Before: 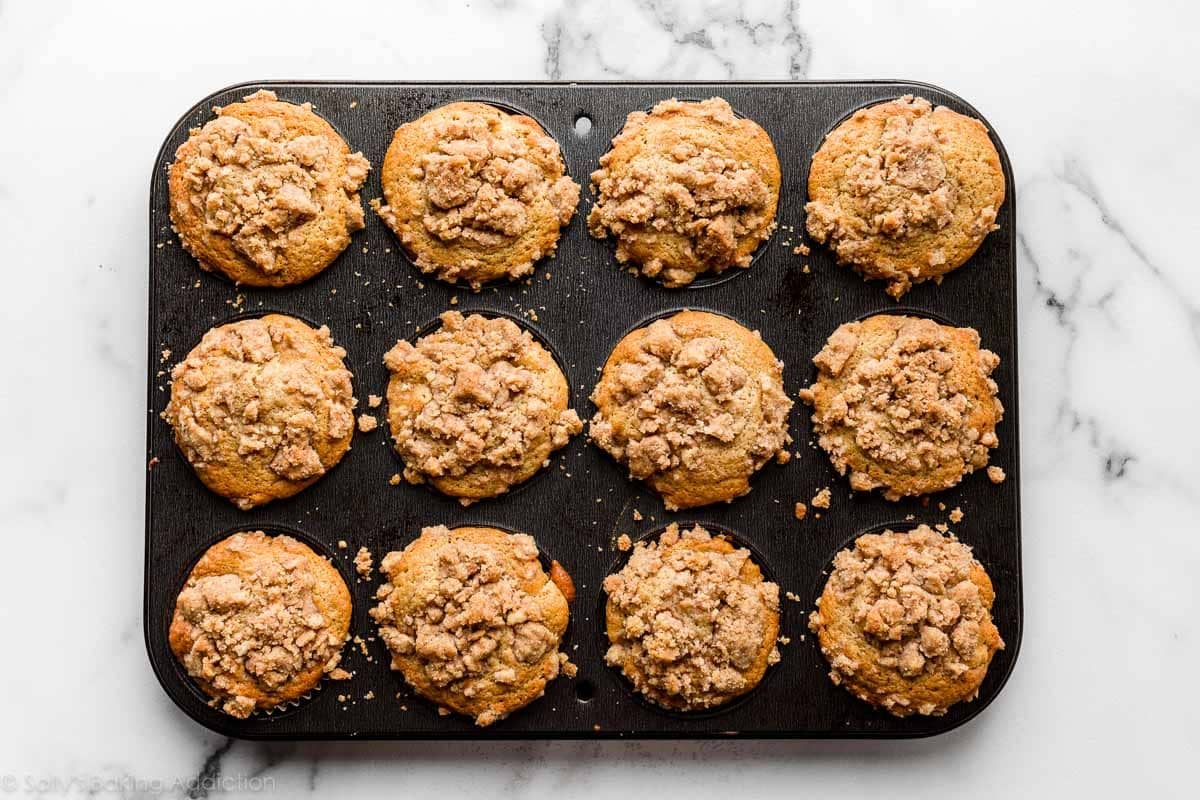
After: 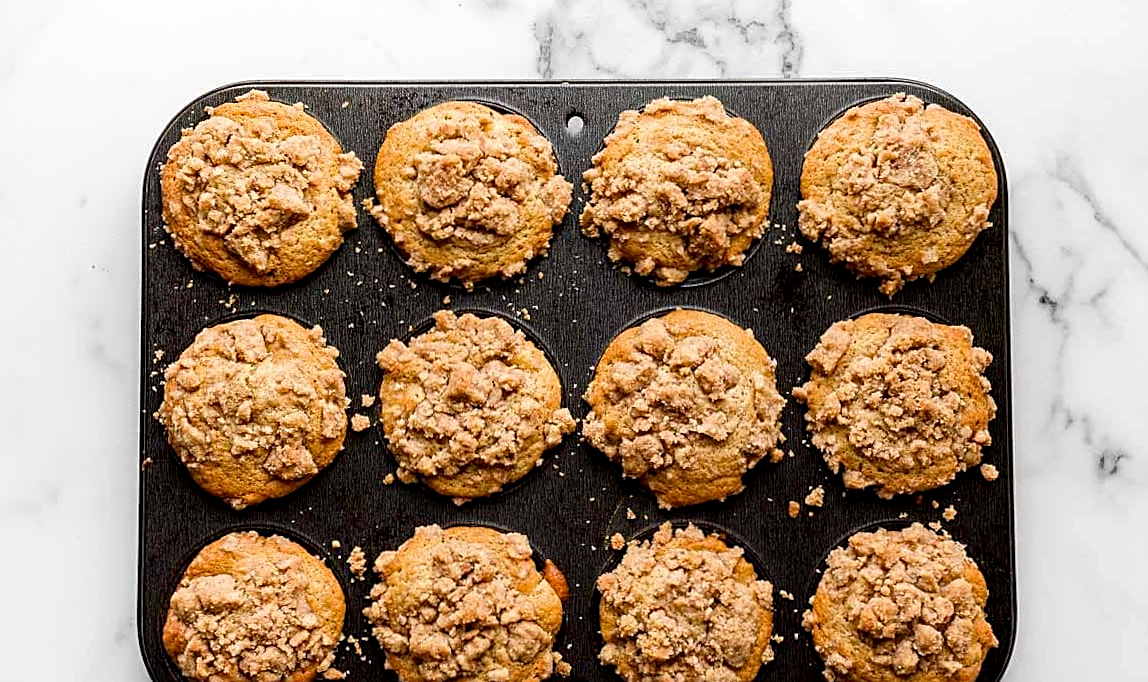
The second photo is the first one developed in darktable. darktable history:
crop and rotate: angle 0.171°, left 0.43%, right 3.402%, bottom 14.353%
exposure: black level correction 0.004, exposure 0.015 EV, compensate exposure bias true, compensate highlight preservation false
sharpen: on, module defaults
haze removal: adaptive false
